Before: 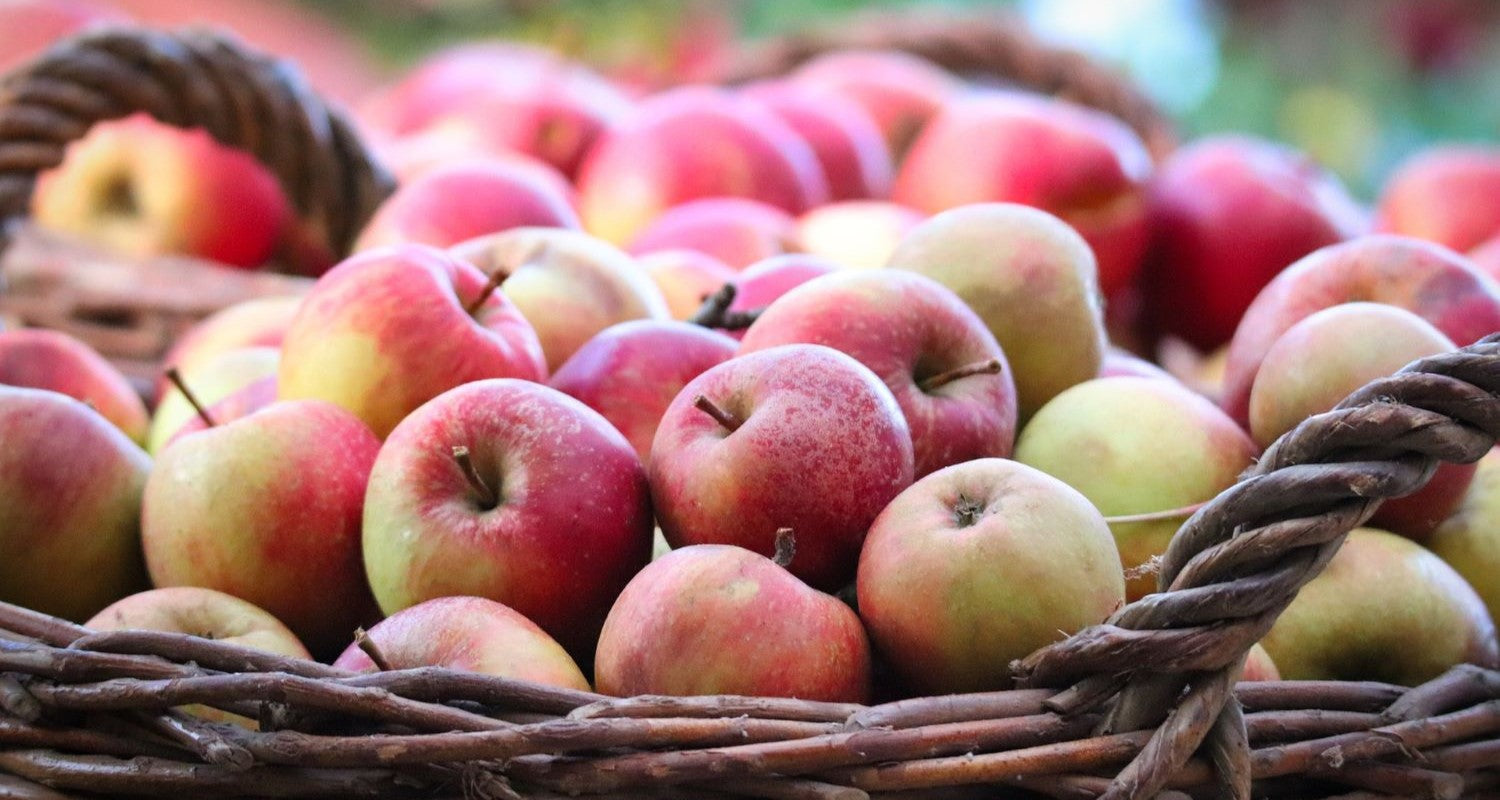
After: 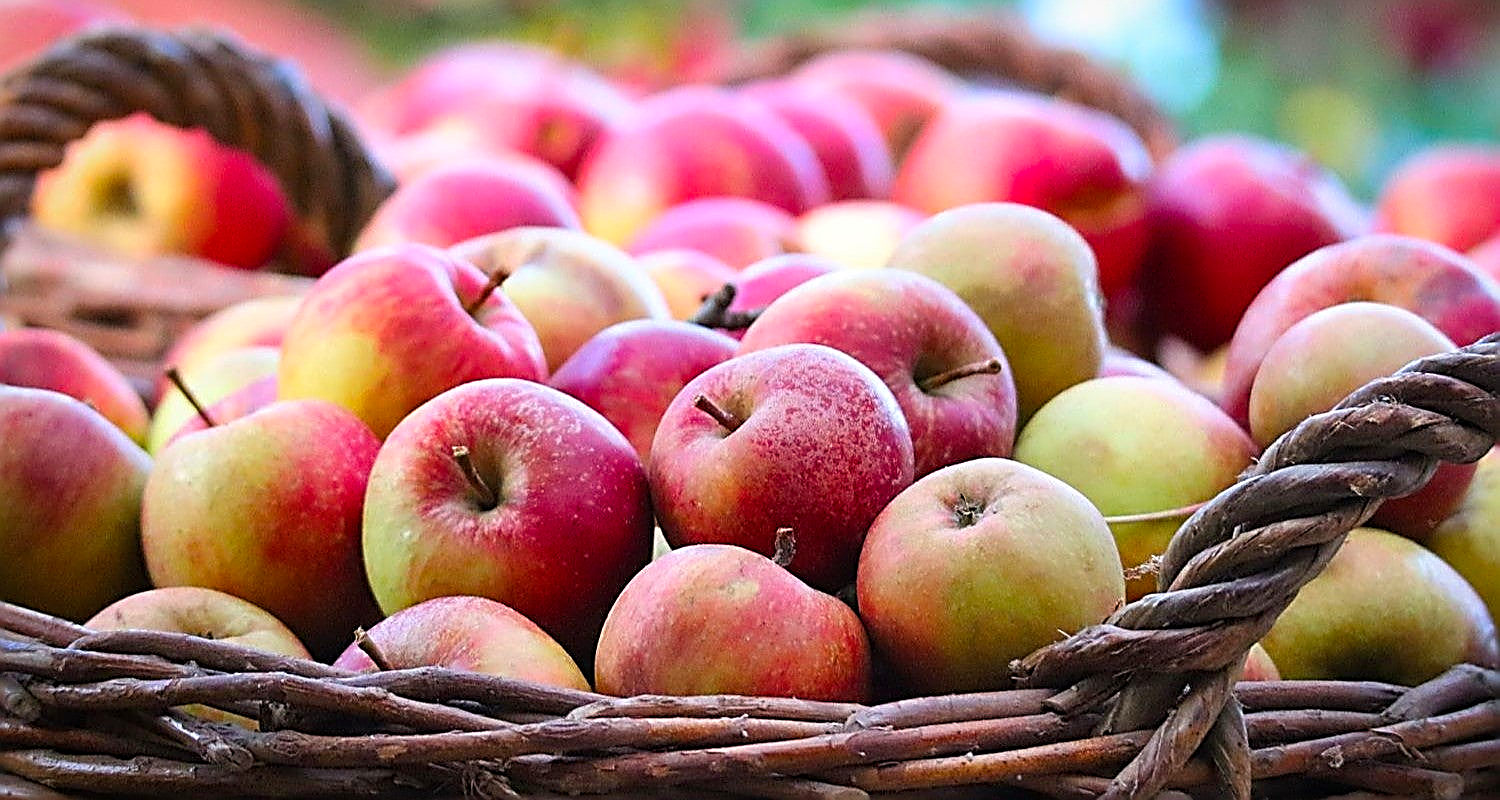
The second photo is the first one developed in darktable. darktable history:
color balance rgb: perceptual saturation grading › global saturation 20%, global vibrance 20%
sharpen: amount 1.861
